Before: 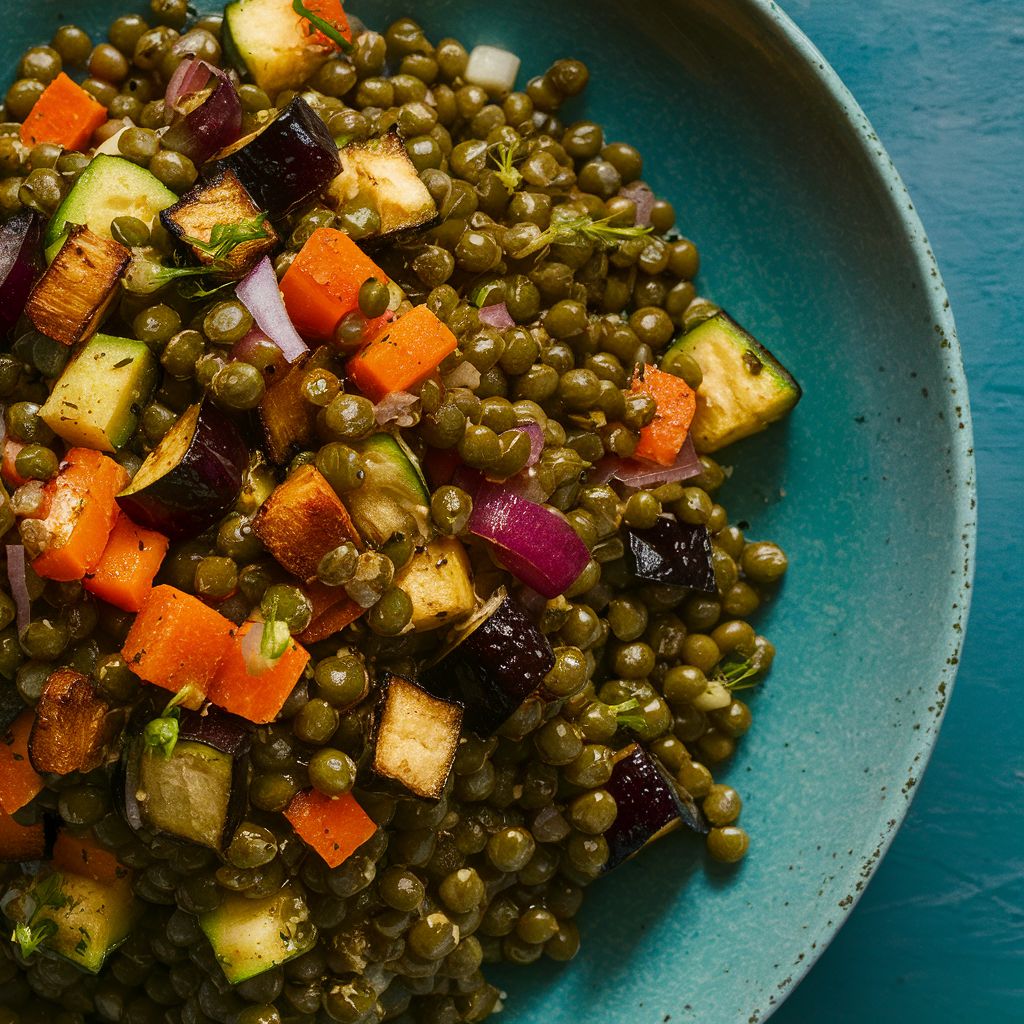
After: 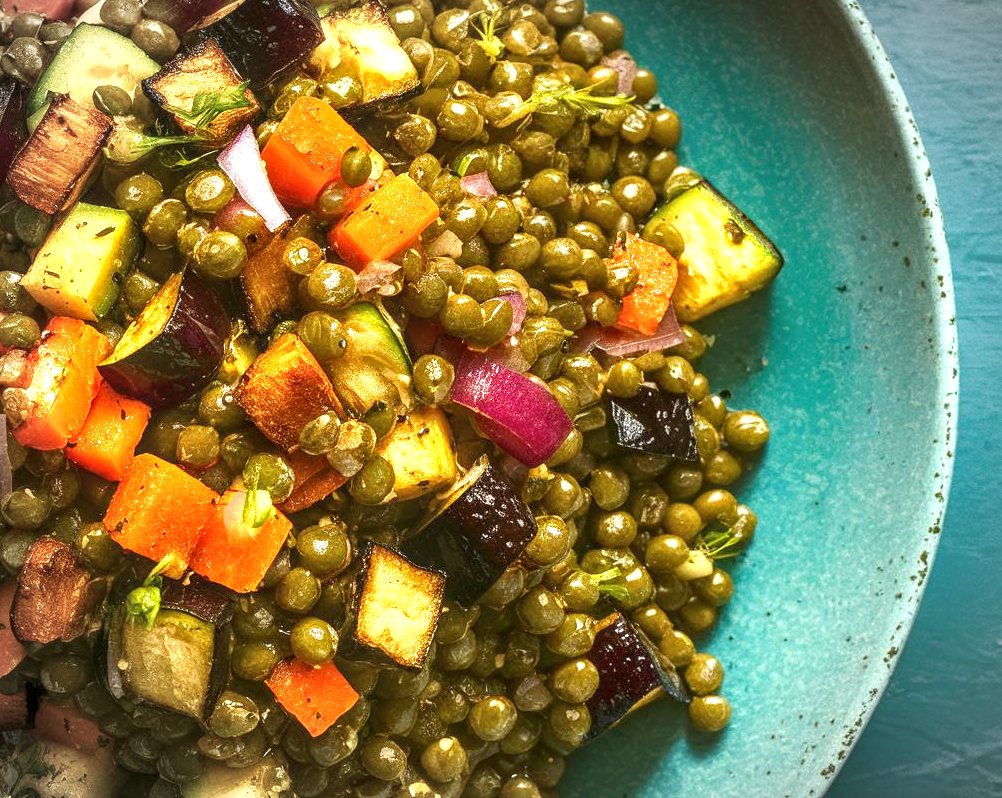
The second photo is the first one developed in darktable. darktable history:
crop and rotate: left 1.814%, top 12.818%, right 0.25%, bottom 9.225%
local contrast: on, module defaults
color balance: mode lift, gamma, gain (sRGB), lift [1.04, 1, 1, 0.97], gamma [1.01, 1, 1, 0.97], gain [0.96, 1, 1, 0.97]
exposure: black level correction 0, exposure 1.5 EV, compensate highlight preservation false
vignetting: fall-off start 87%, automatic ratio true
